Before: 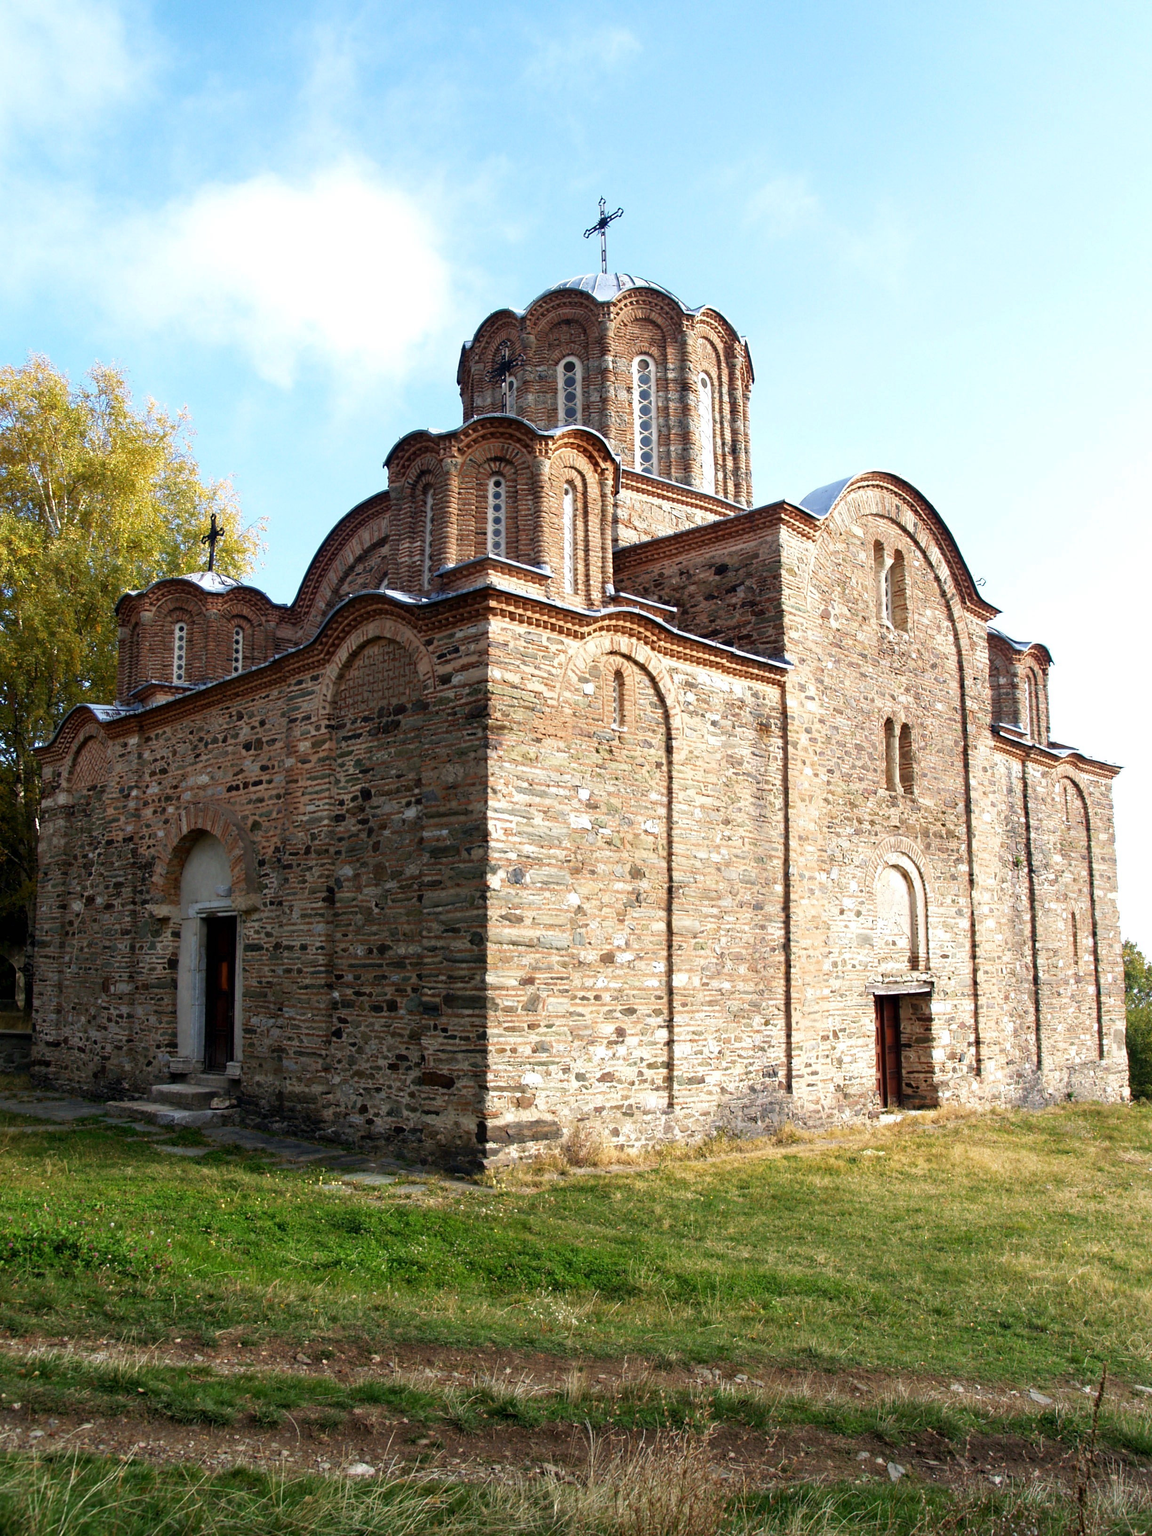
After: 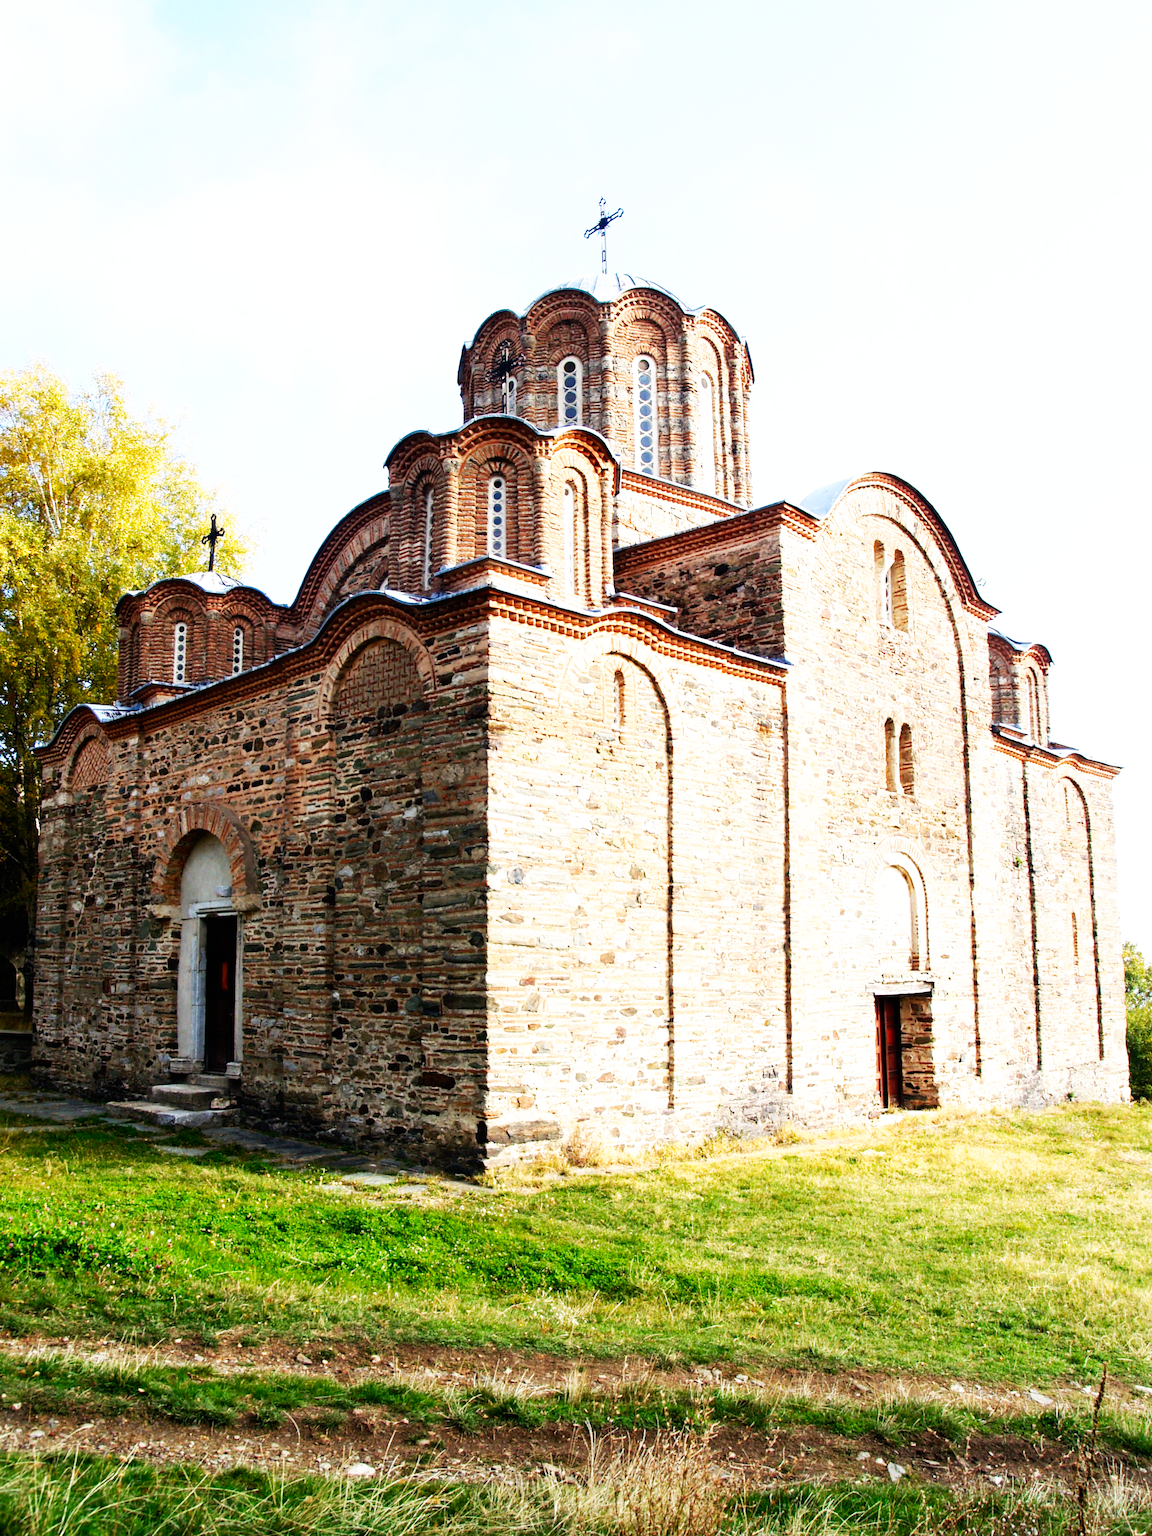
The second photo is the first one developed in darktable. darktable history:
base curve: curves: ch0 [(0, 0) (0.007, 0.004) (0.027, 0.03) (0.046, 0.07) (0.207, 0.54) (0.442, 0.872) (0.673, 0.972) (1, 1)], preserve colors none
contrast brightness saturation: contrast 0.071
